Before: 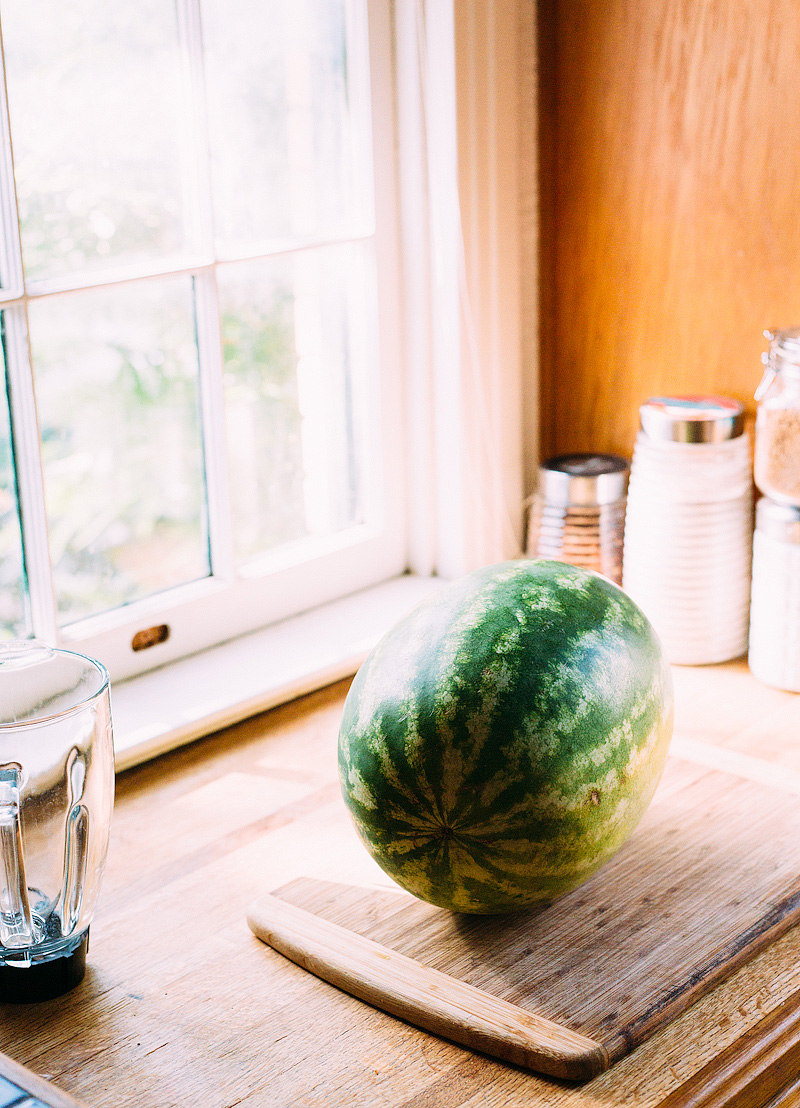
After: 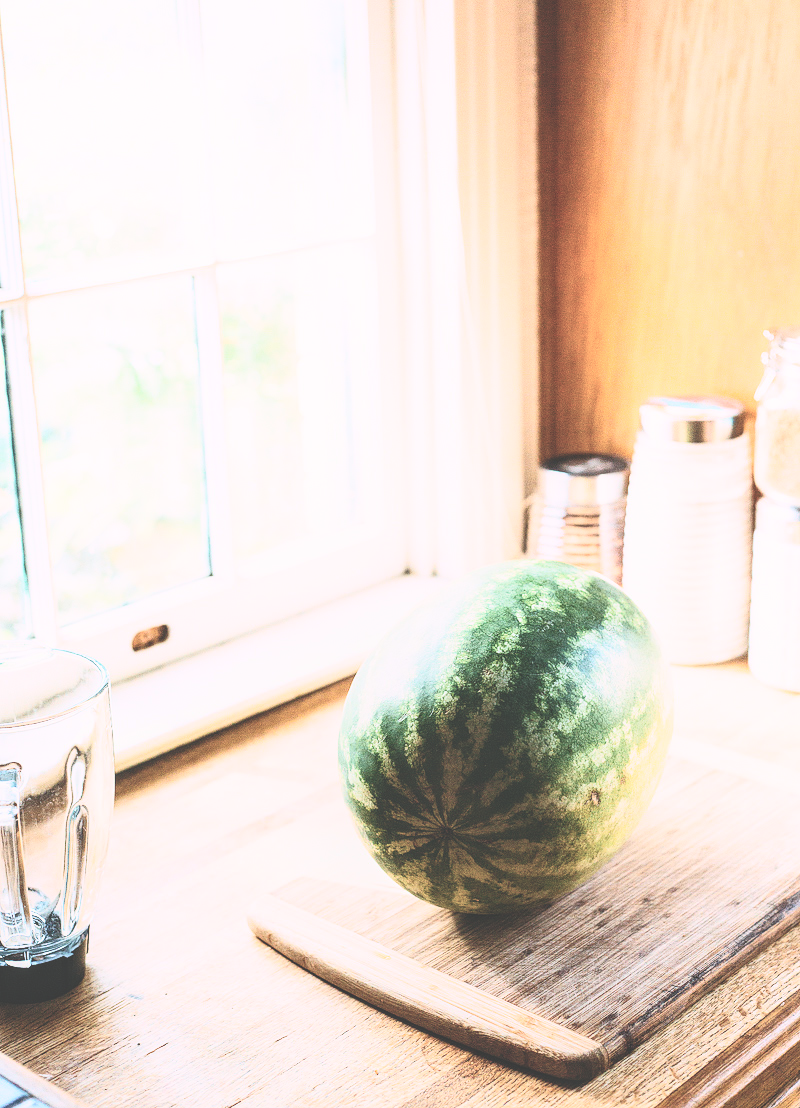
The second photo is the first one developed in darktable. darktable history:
exposure: black level correction -0.015, exposure -0.138 EV, compensate highlight preservation false
contrast brightness saturation: contrast 0.431, brightness 0.562, saturation -0.188
local contrast: detail 109%
